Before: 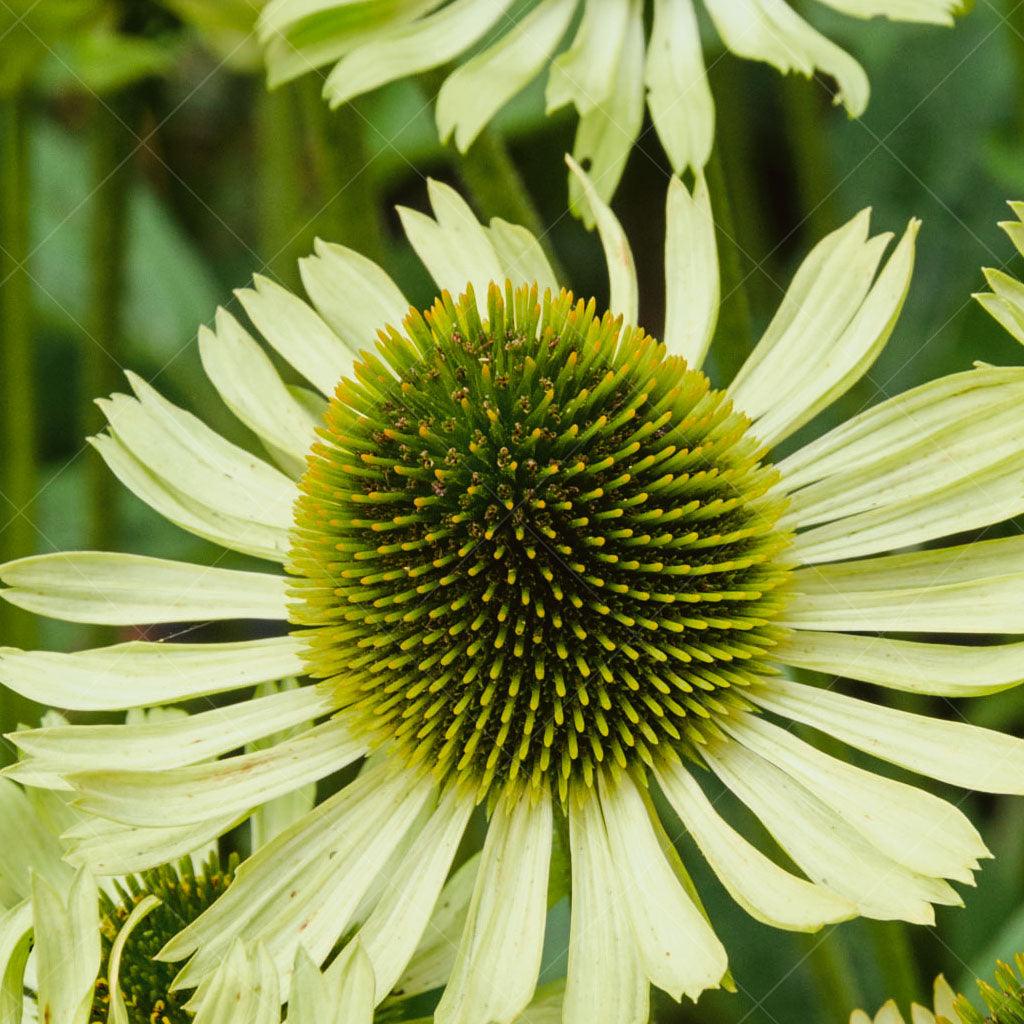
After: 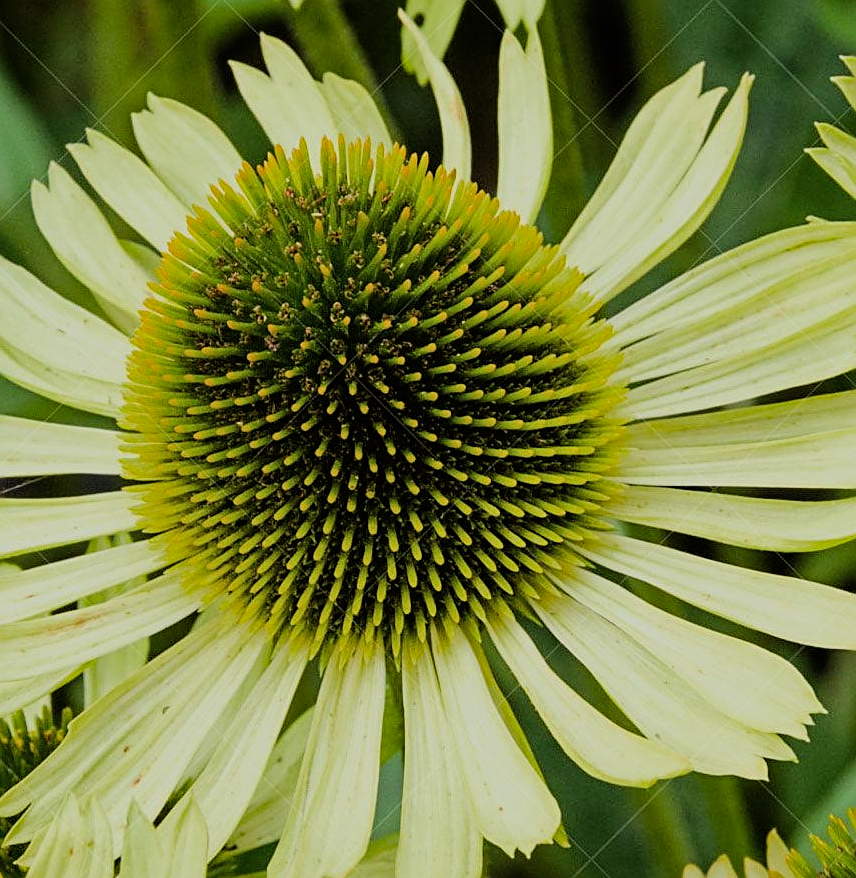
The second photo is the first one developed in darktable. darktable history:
crop: left 16.315%, top 14.246%
sharpen: on, module defaults
filmic rgb: black relative exposure -7.65 EV, white relative exposure 4.56 EV, hardness 3.61, color science v6 (2022)
haze removal: compatibility mode true, adaptive false
